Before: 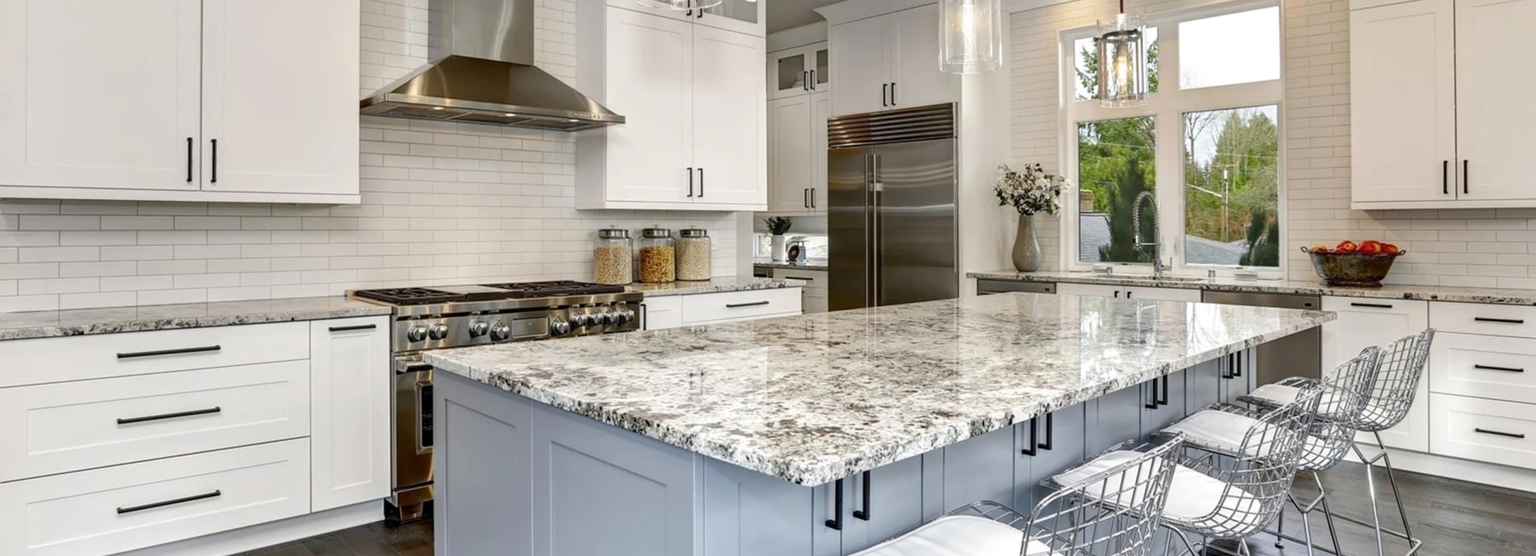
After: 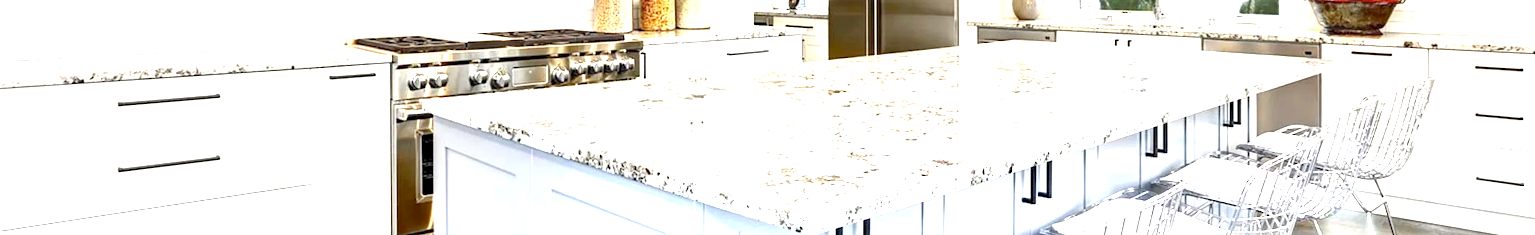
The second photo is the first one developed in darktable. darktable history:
crop: top 45.379%, bottom 12.222%
exposure: black level correction 0.001, exposure 2 EV, compensate highlight preservation false
